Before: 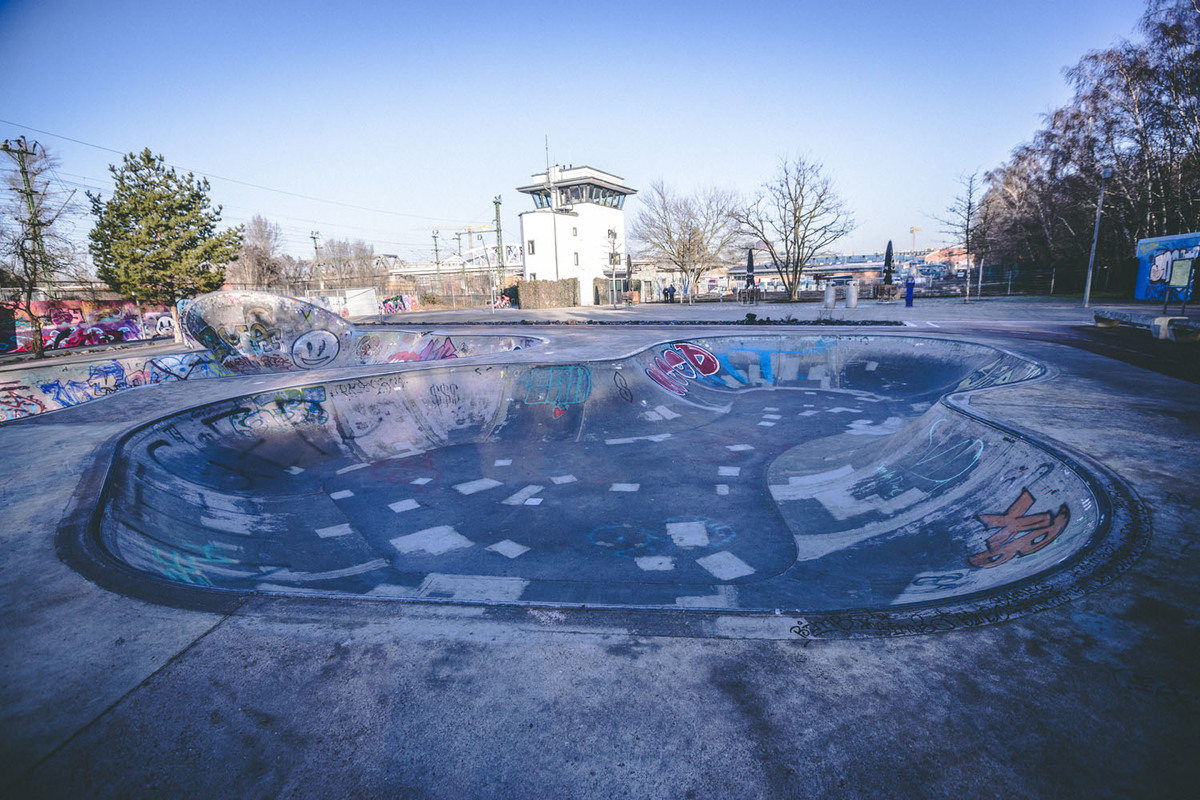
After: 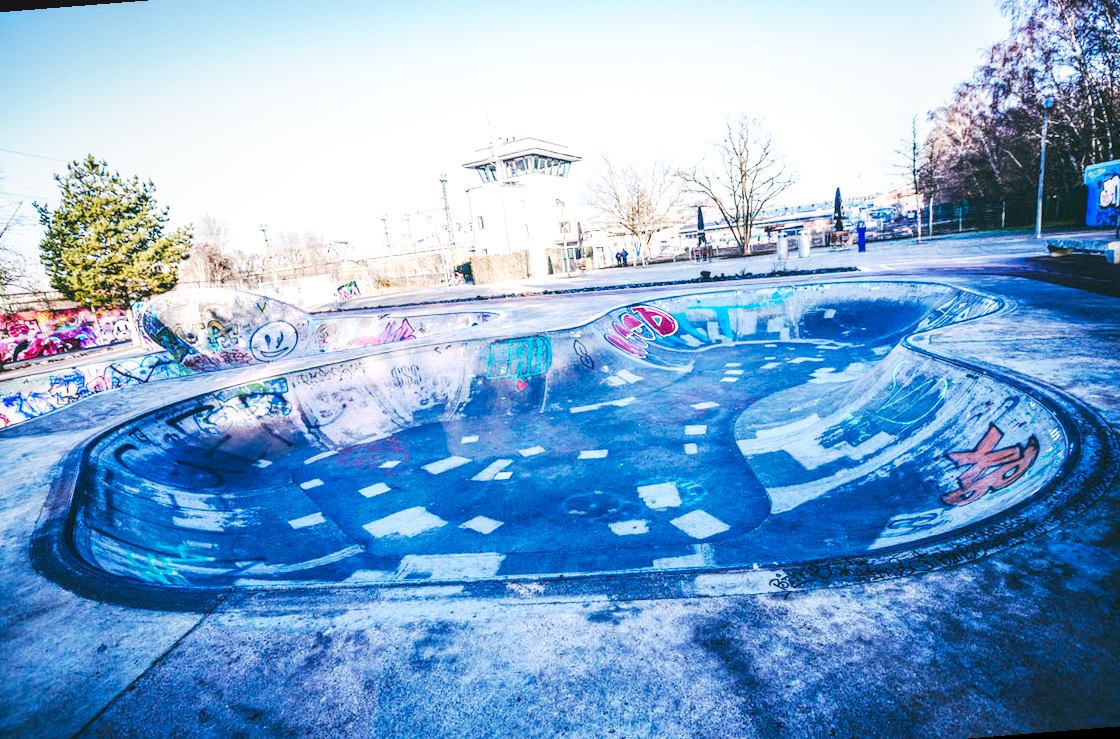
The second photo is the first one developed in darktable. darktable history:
local contrast: on, module defaults
rotate and perspective: rotation -4.57°, crop left 0.054, crop right 0.944, crop top 0.087, crop bottom 0.914
base curve: curves: ch0 [(0, 0) (0.007, 0.004) (0.027, 0.03) (0.046, 0.07) (0.207, 0.54) (0.442, 0.872) (0.673, 0.972) (1, 1)], preserve colors none
